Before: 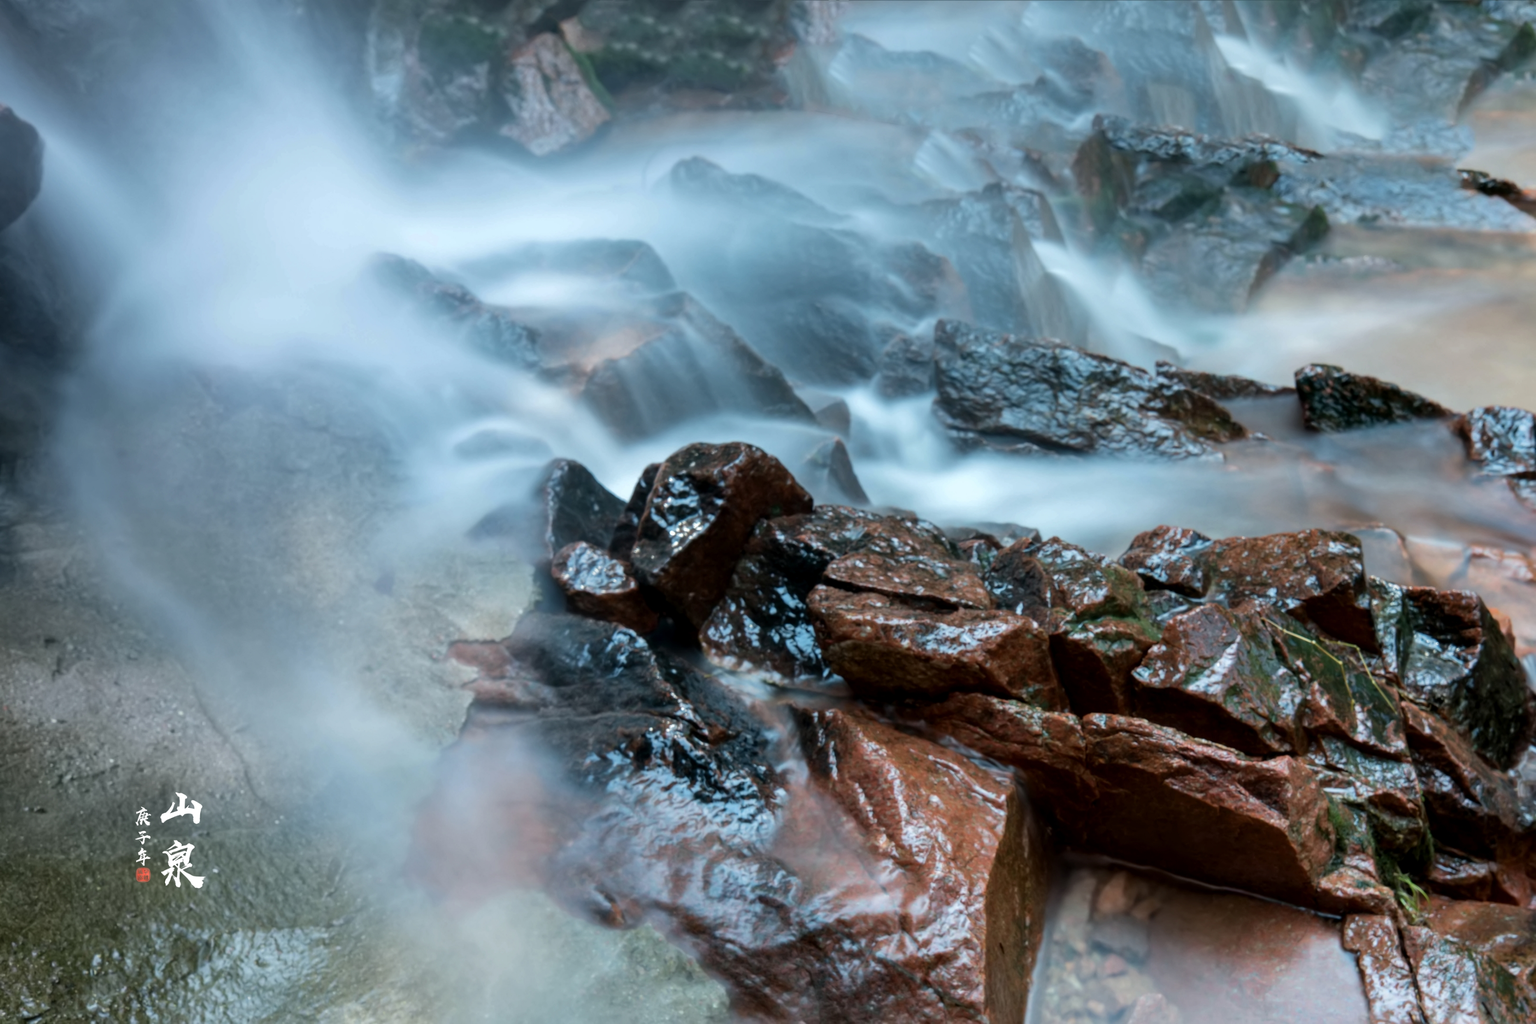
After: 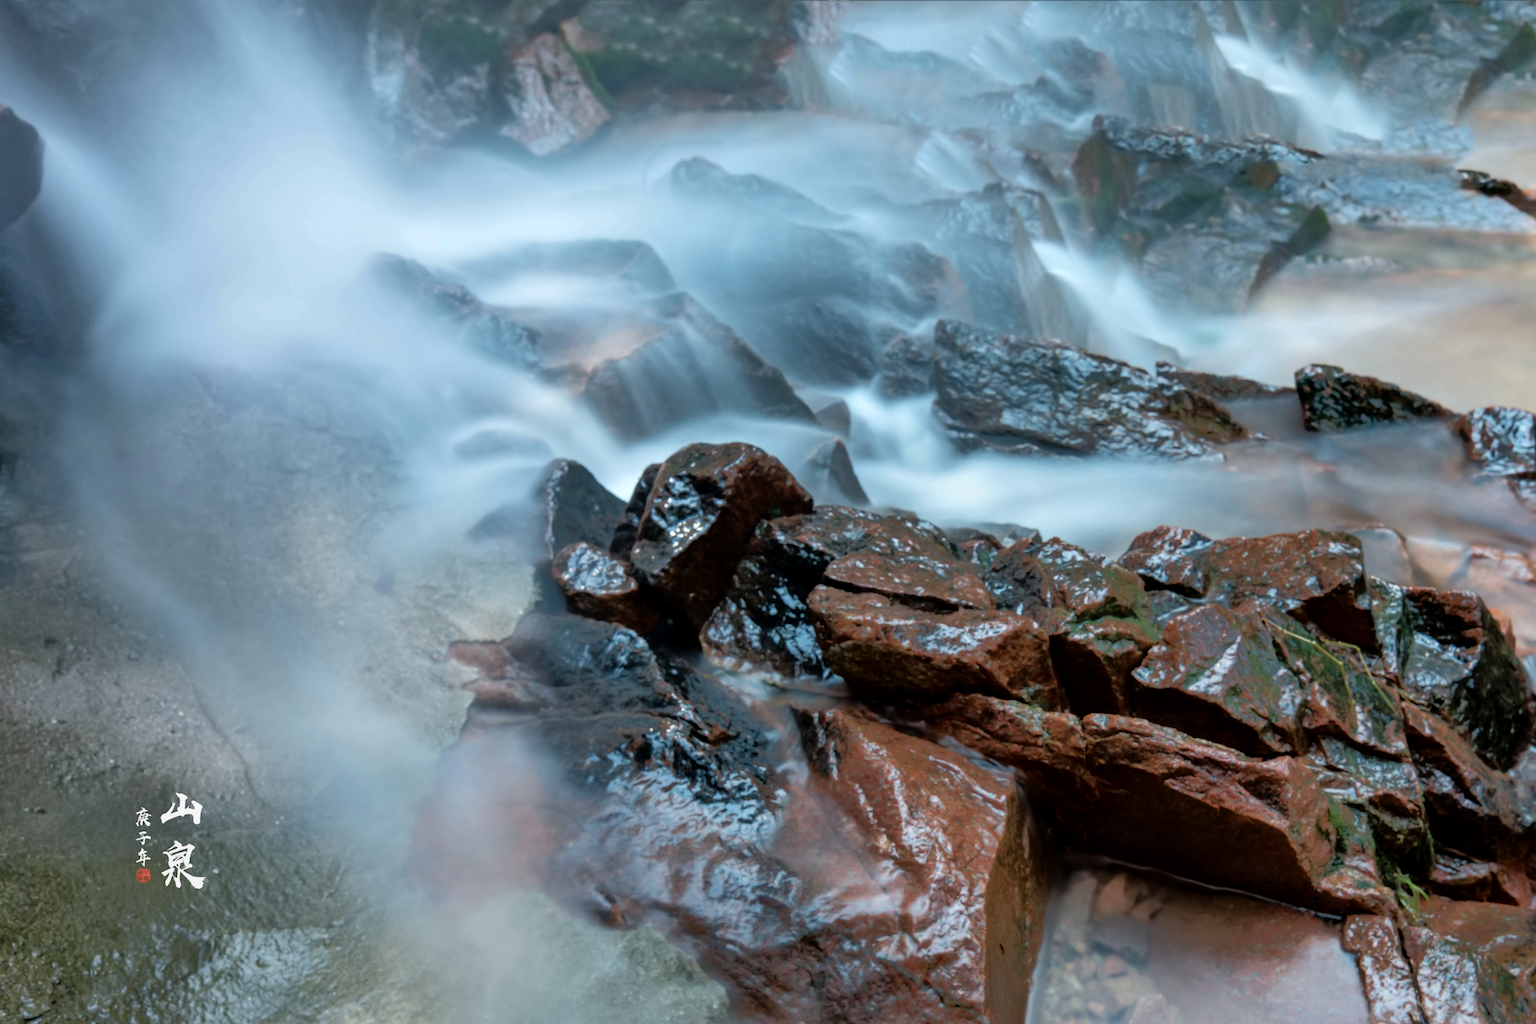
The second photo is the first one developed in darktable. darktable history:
graduated density: rotation -180°, offset 27.42
tone equalizer: -8 EV -0.528 EV, -7 EV -0.319 EV, -6 EV -0.083 EV, -5 EV 0.413 EV, -4 EV 0.985 EV, -3 EV 0.791 EV, -2 EV -0.01 EV, -1 EV 0.14 EV, +0 EV -0.012 EV, smoothing 1
